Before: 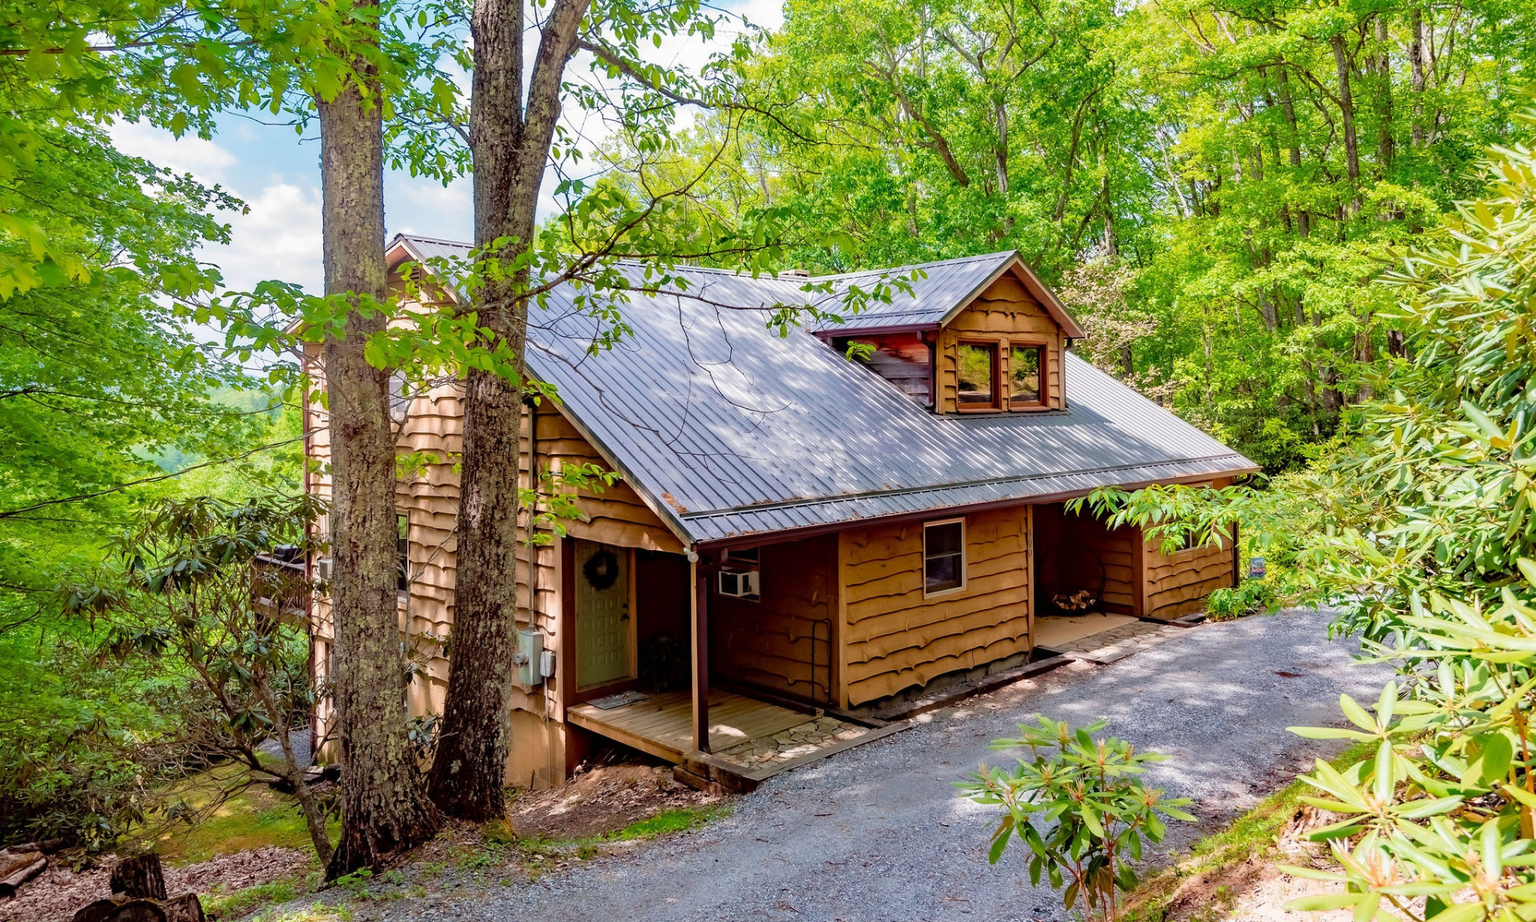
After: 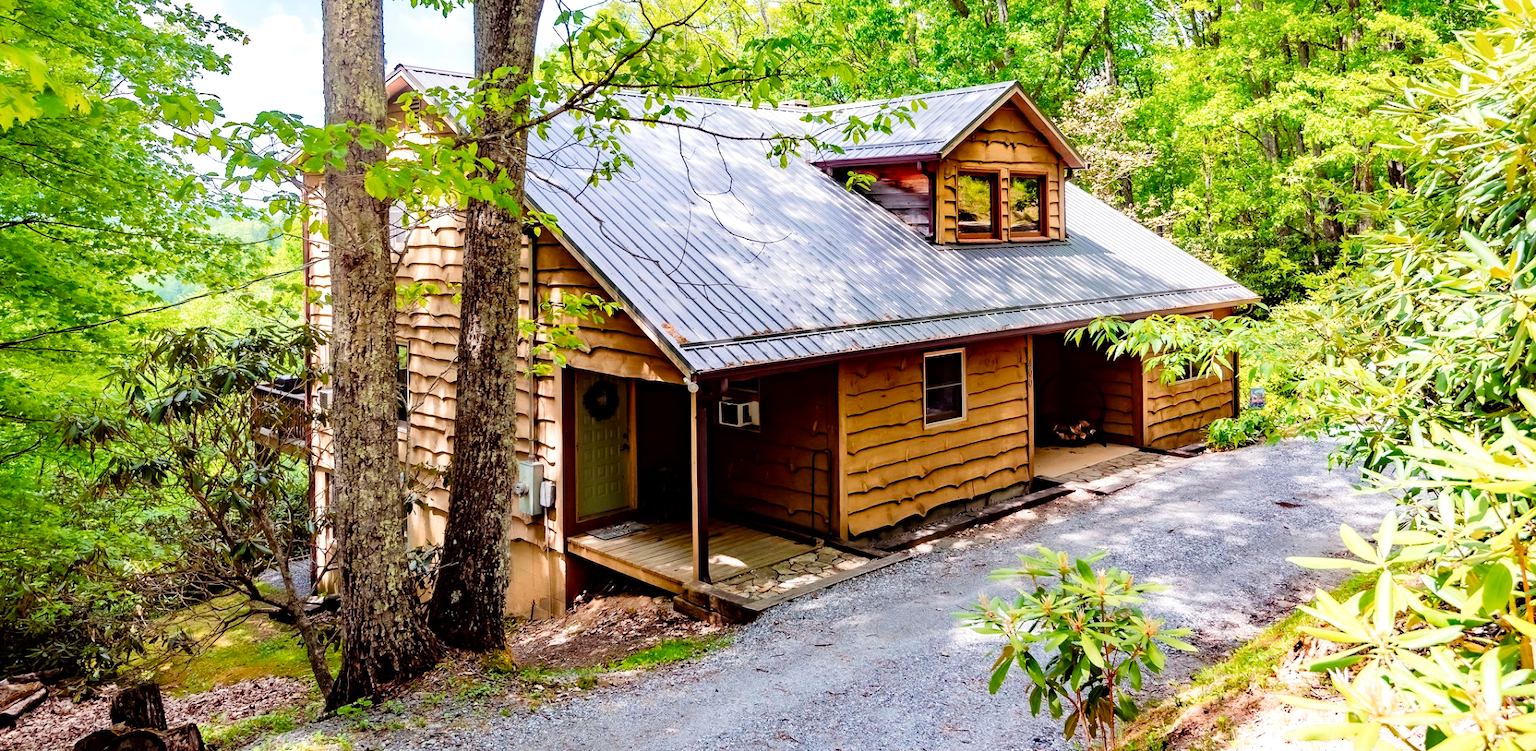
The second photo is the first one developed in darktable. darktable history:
tone equalizer: -8 EV -0.402 EV, -7 EV -0.42 EV, -6 EV -0.335 EV, -5 EV -0.209 EV, -3 EV 0.217 EV, -2 EV 0.348 EV, -1 EV 0.382 EV, +0 EV 0.395 EV, edges refinement/feathering 500, mask exposure compensation -1.57 EV, preserve details no
crop and rotate: top 18.452%
tone curve: curves: ch0 [(0, 0) (0.004, 0.001) (0.133, 0.112) (0.325, 0.362) (0.832, 0.893) (1, 1)], preserve colors none
